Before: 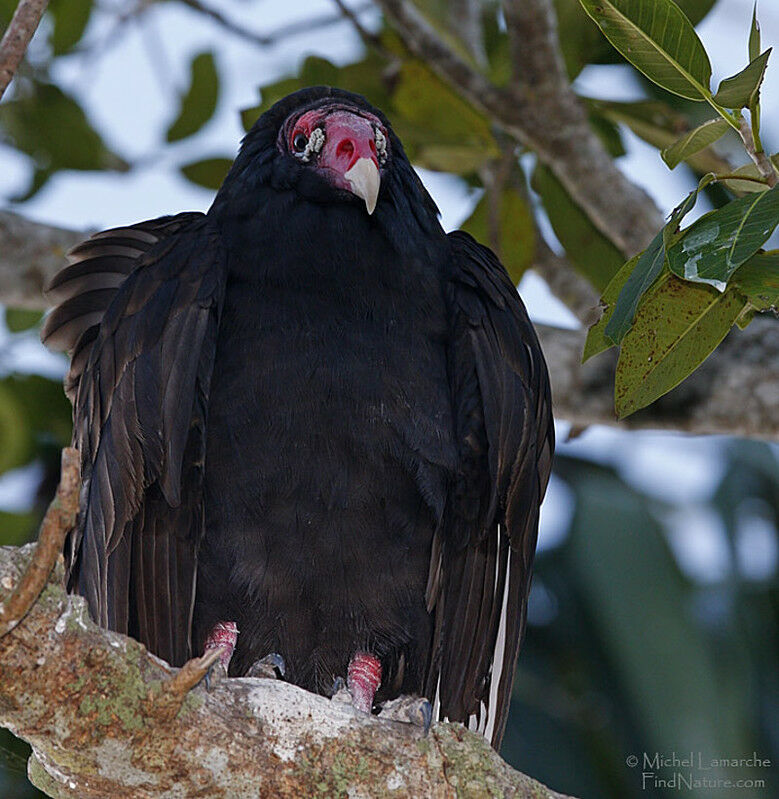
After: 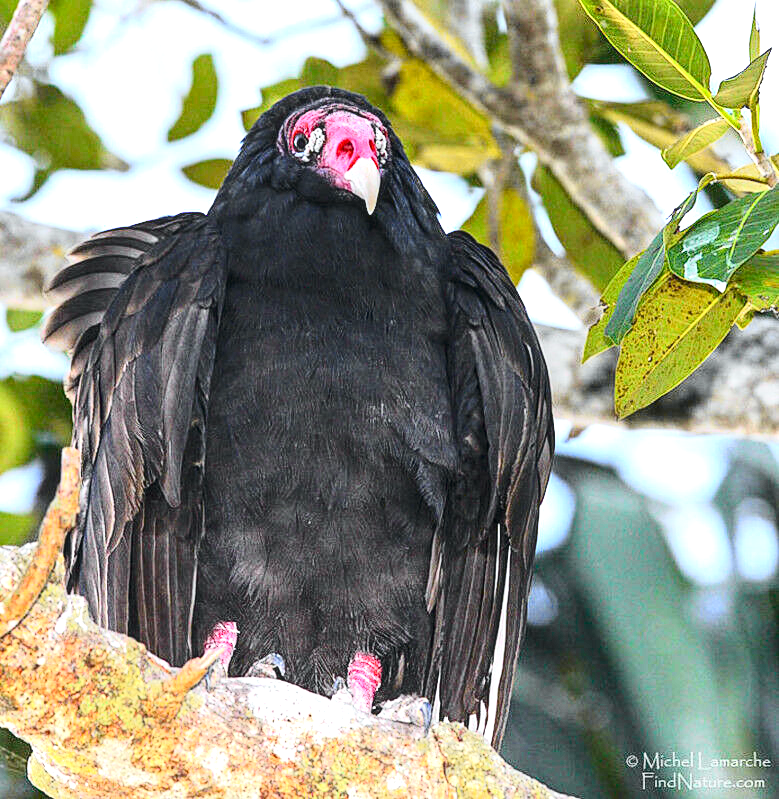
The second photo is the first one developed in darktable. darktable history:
local contrast: on, module defaults
exposure: exposure 1.998 EV, compensate highlight preservation false
tone curve: curves: ch0 [(0, 0.026) (0.058, 0.049) (0.246, 0.214) (0.437, 0.498) (0.55, 0.644) (0.657, 0.767) (0.822, 0.9) (1, 0.961)]; ch1 [(0, 0) (0.346, 0.307) (0.408, 0.369) (0.453, 0.457) (0.476, 0.489) (0.502, 0.493) (0.521, 0.515) (0.537, 0.531) (0.612, 0.641) (0.676, 0.728) (1, 1)]; ch2 [(0, 0) (0.346, 0.34) (0.434, 0.46) (0.485, 0.494) (0.5, 0.494) (0.511, 0.504) (0.537, 0.551) (0.579, 0.599) (0.625, 0.686) (1, 1)], color space Lab, independent channels, preserve colors none
